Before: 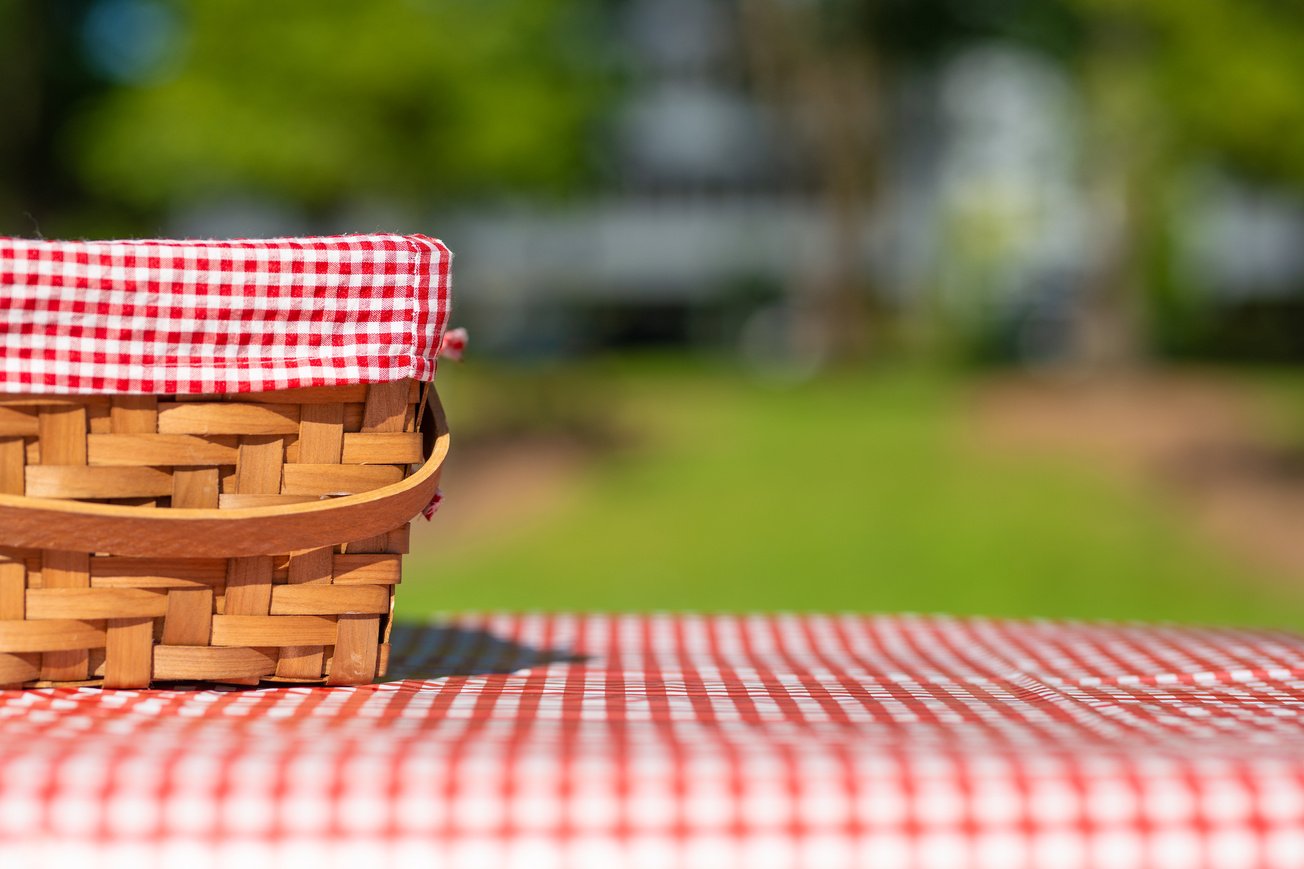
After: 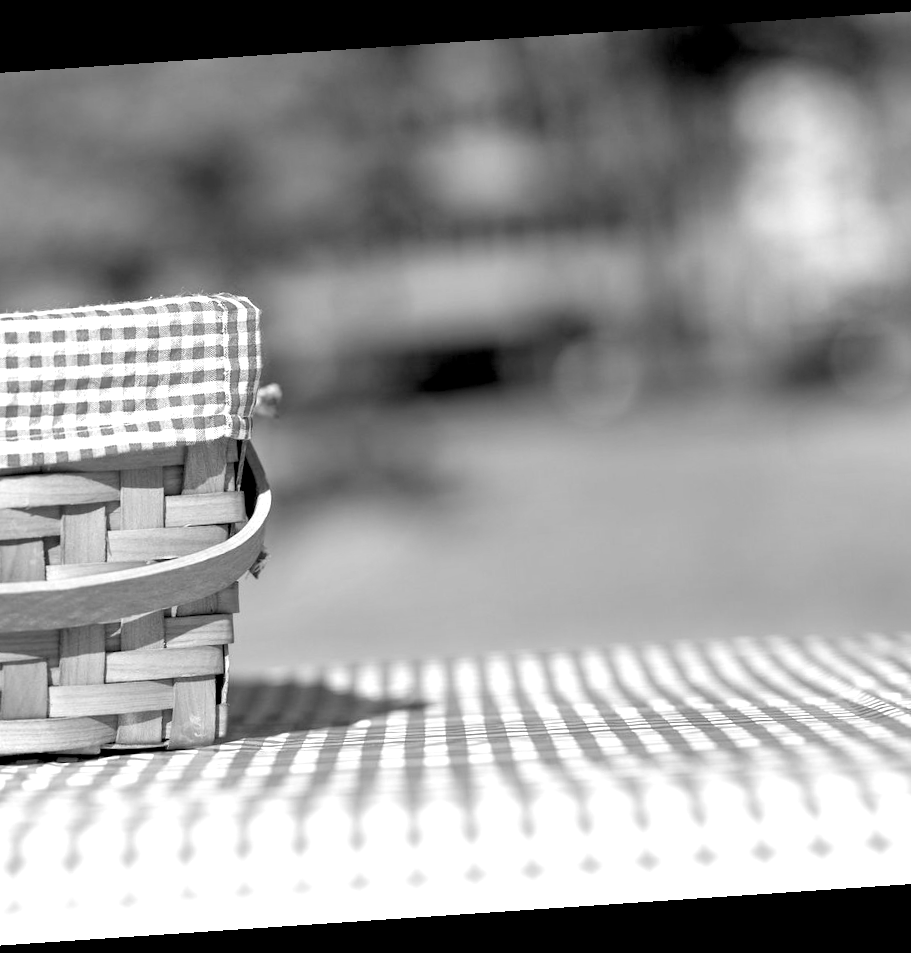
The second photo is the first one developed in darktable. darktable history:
monochrome: on, module defaults
crop and rotate: left 15.546%, right 17.787%
exposure: black level correction 0.008, exposure 0.979 EV, compensate highlight preservation false
rotate and perspective: rotation -4.2°, shear 0.006, automatic cropping off
color correction: highlights a* -10.77, highlights b* 9.8, saturation 1.72
